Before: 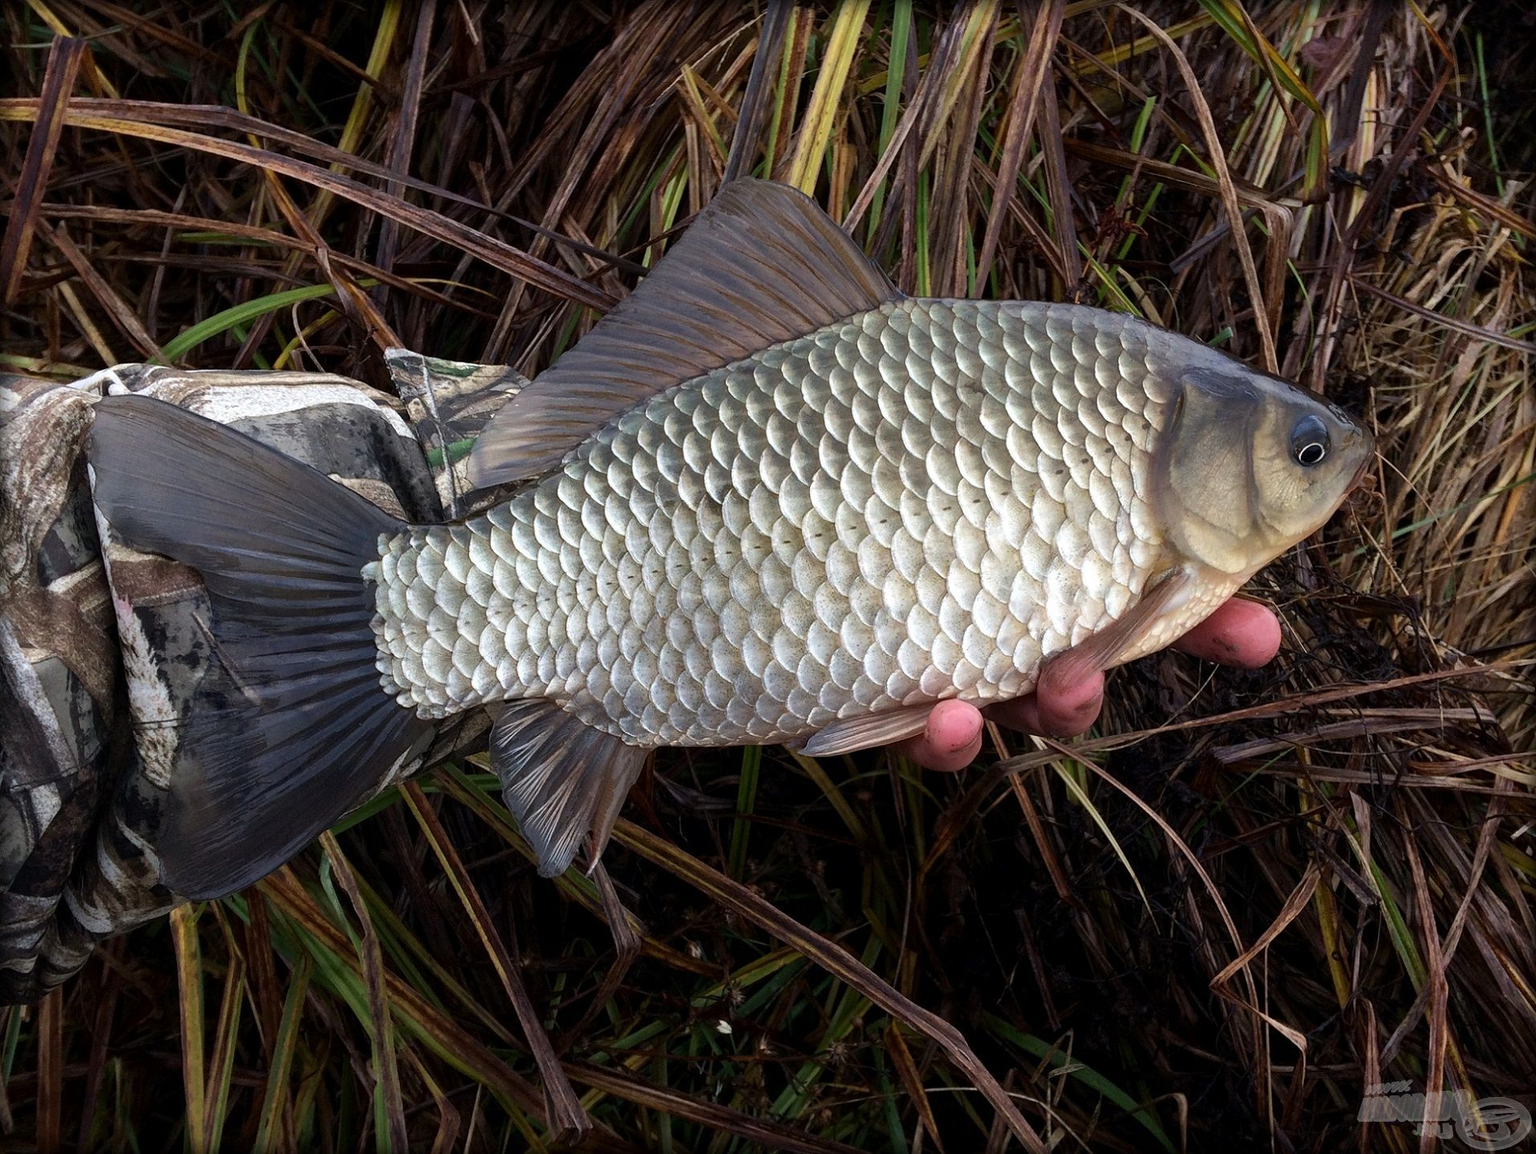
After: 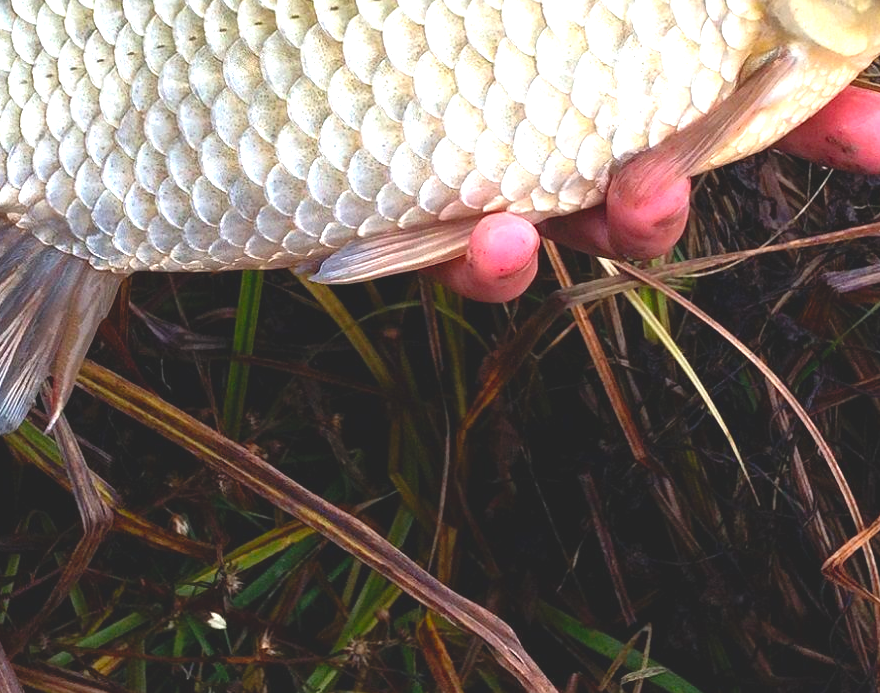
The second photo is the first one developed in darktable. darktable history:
crop: left 35.84%, top 45.84%, right 18.118%, bottom 5.91%
contrast brightness saturation: contrast -0.197, saturation 0.187
levels: levels [0, 0.352, 0.703]
